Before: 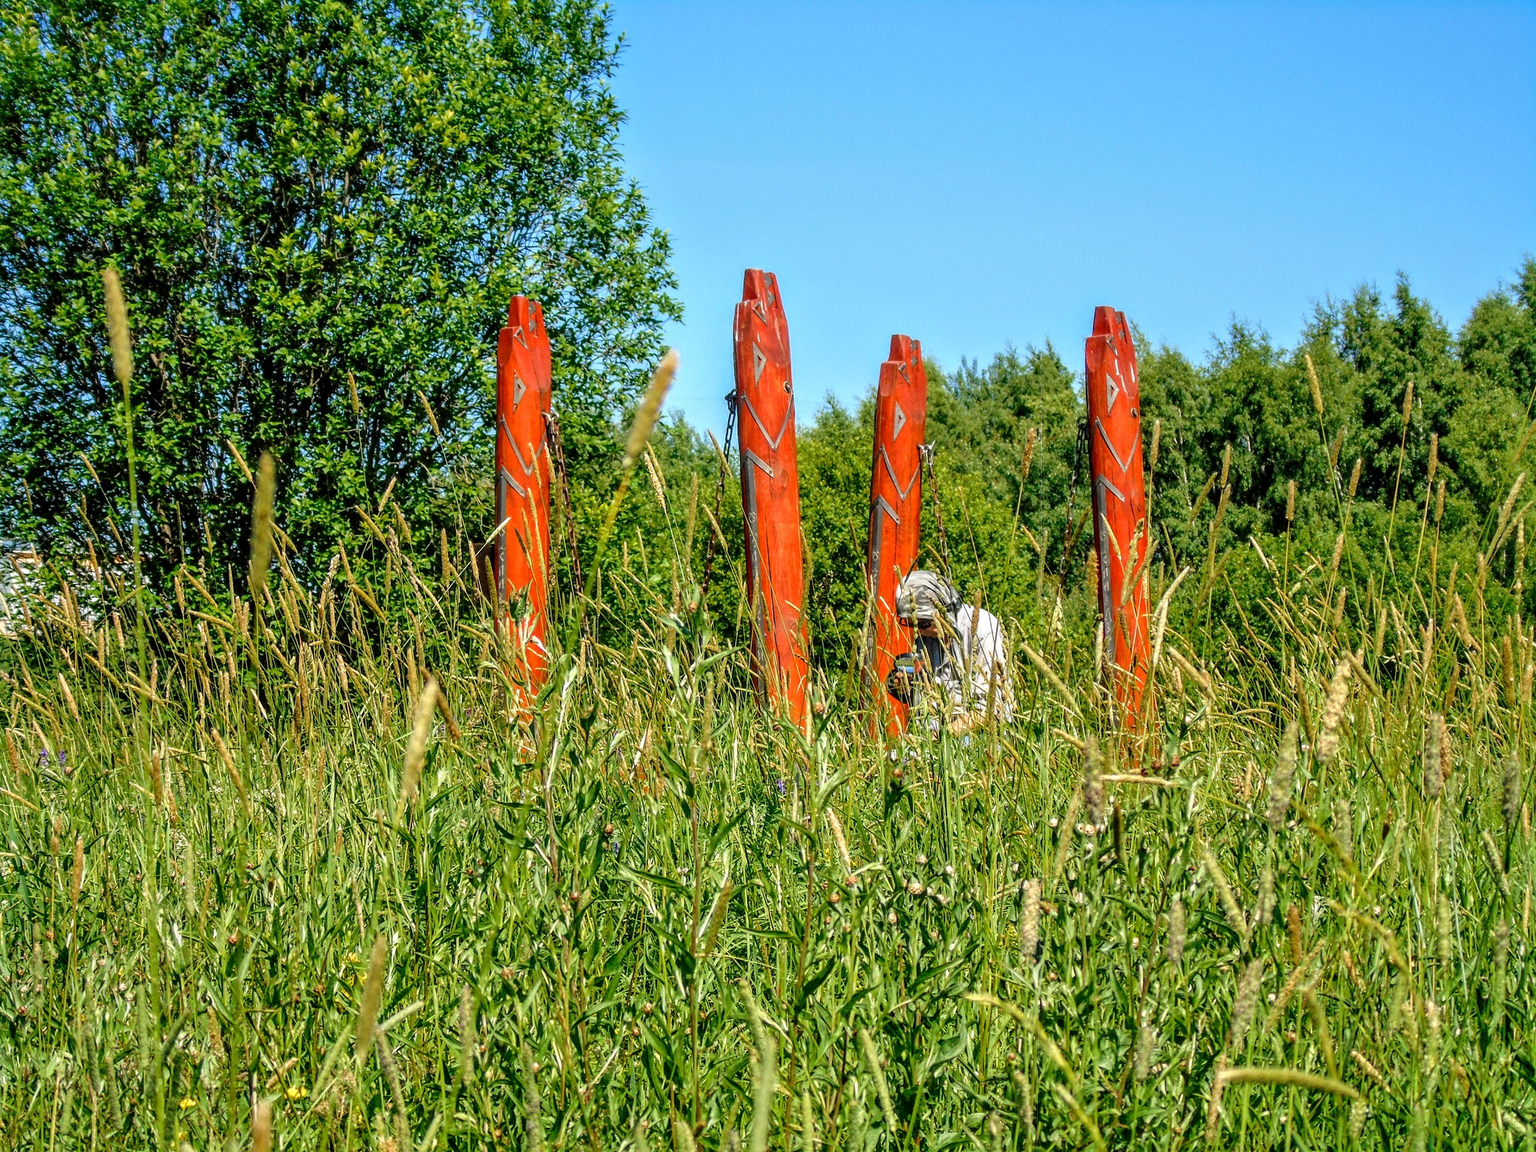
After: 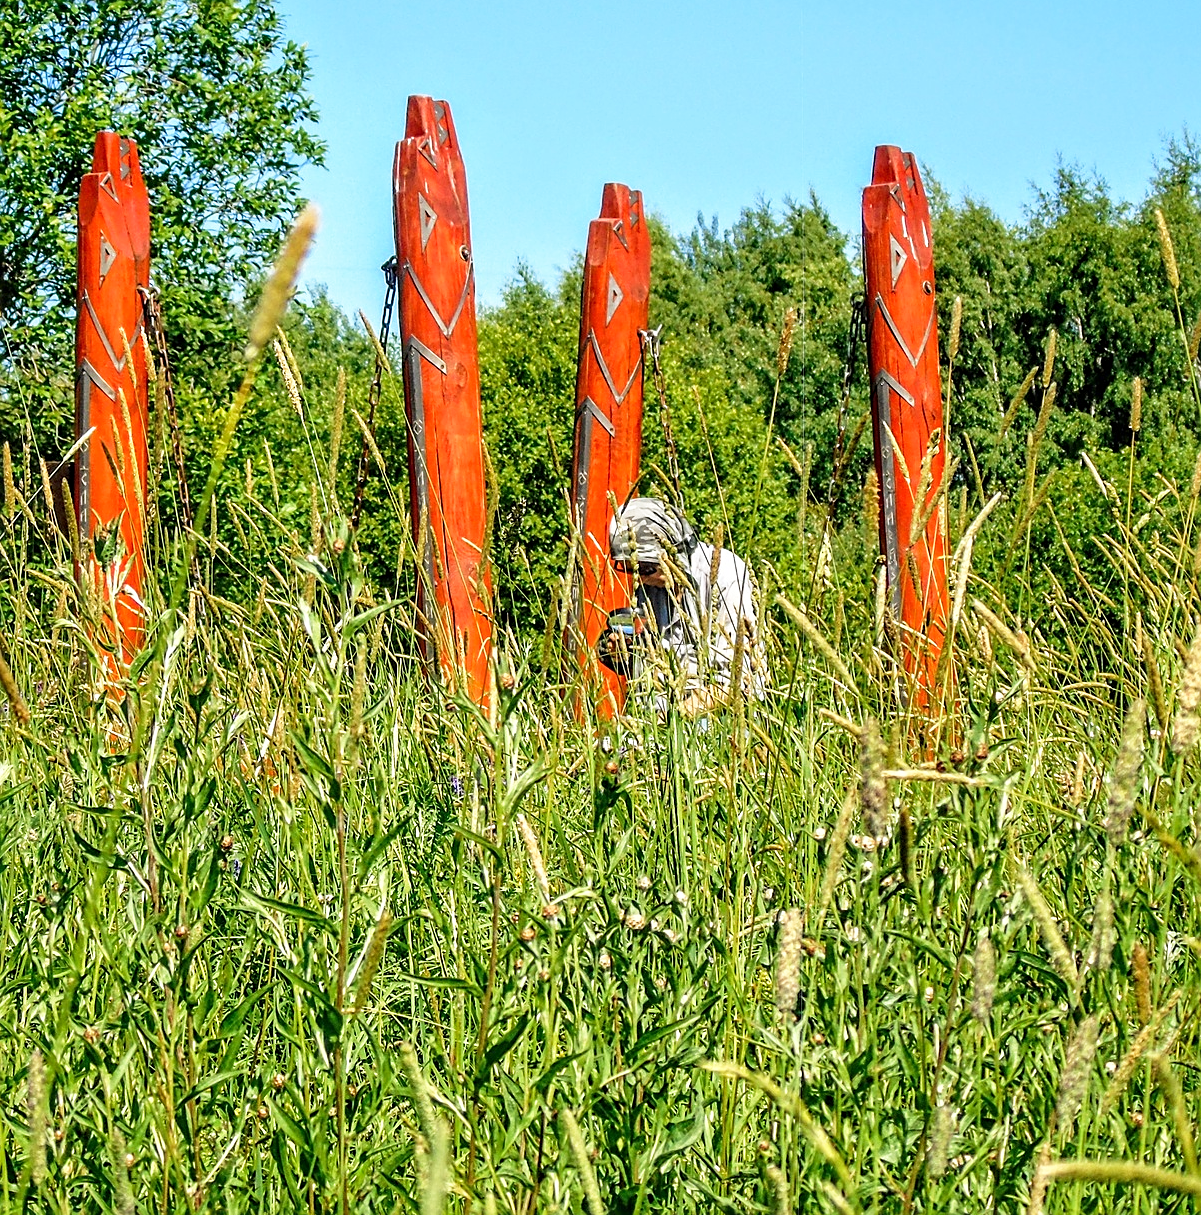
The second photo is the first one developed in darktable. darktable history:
base curve: curves: ch0 [(0, 0) (0.666, 0.806) (1, 1)], preserve colors none
sharpen: on, module defaults
crop and rotate: left 28.594%, top 17.182%, right 12.73%, bottom 3.677%
